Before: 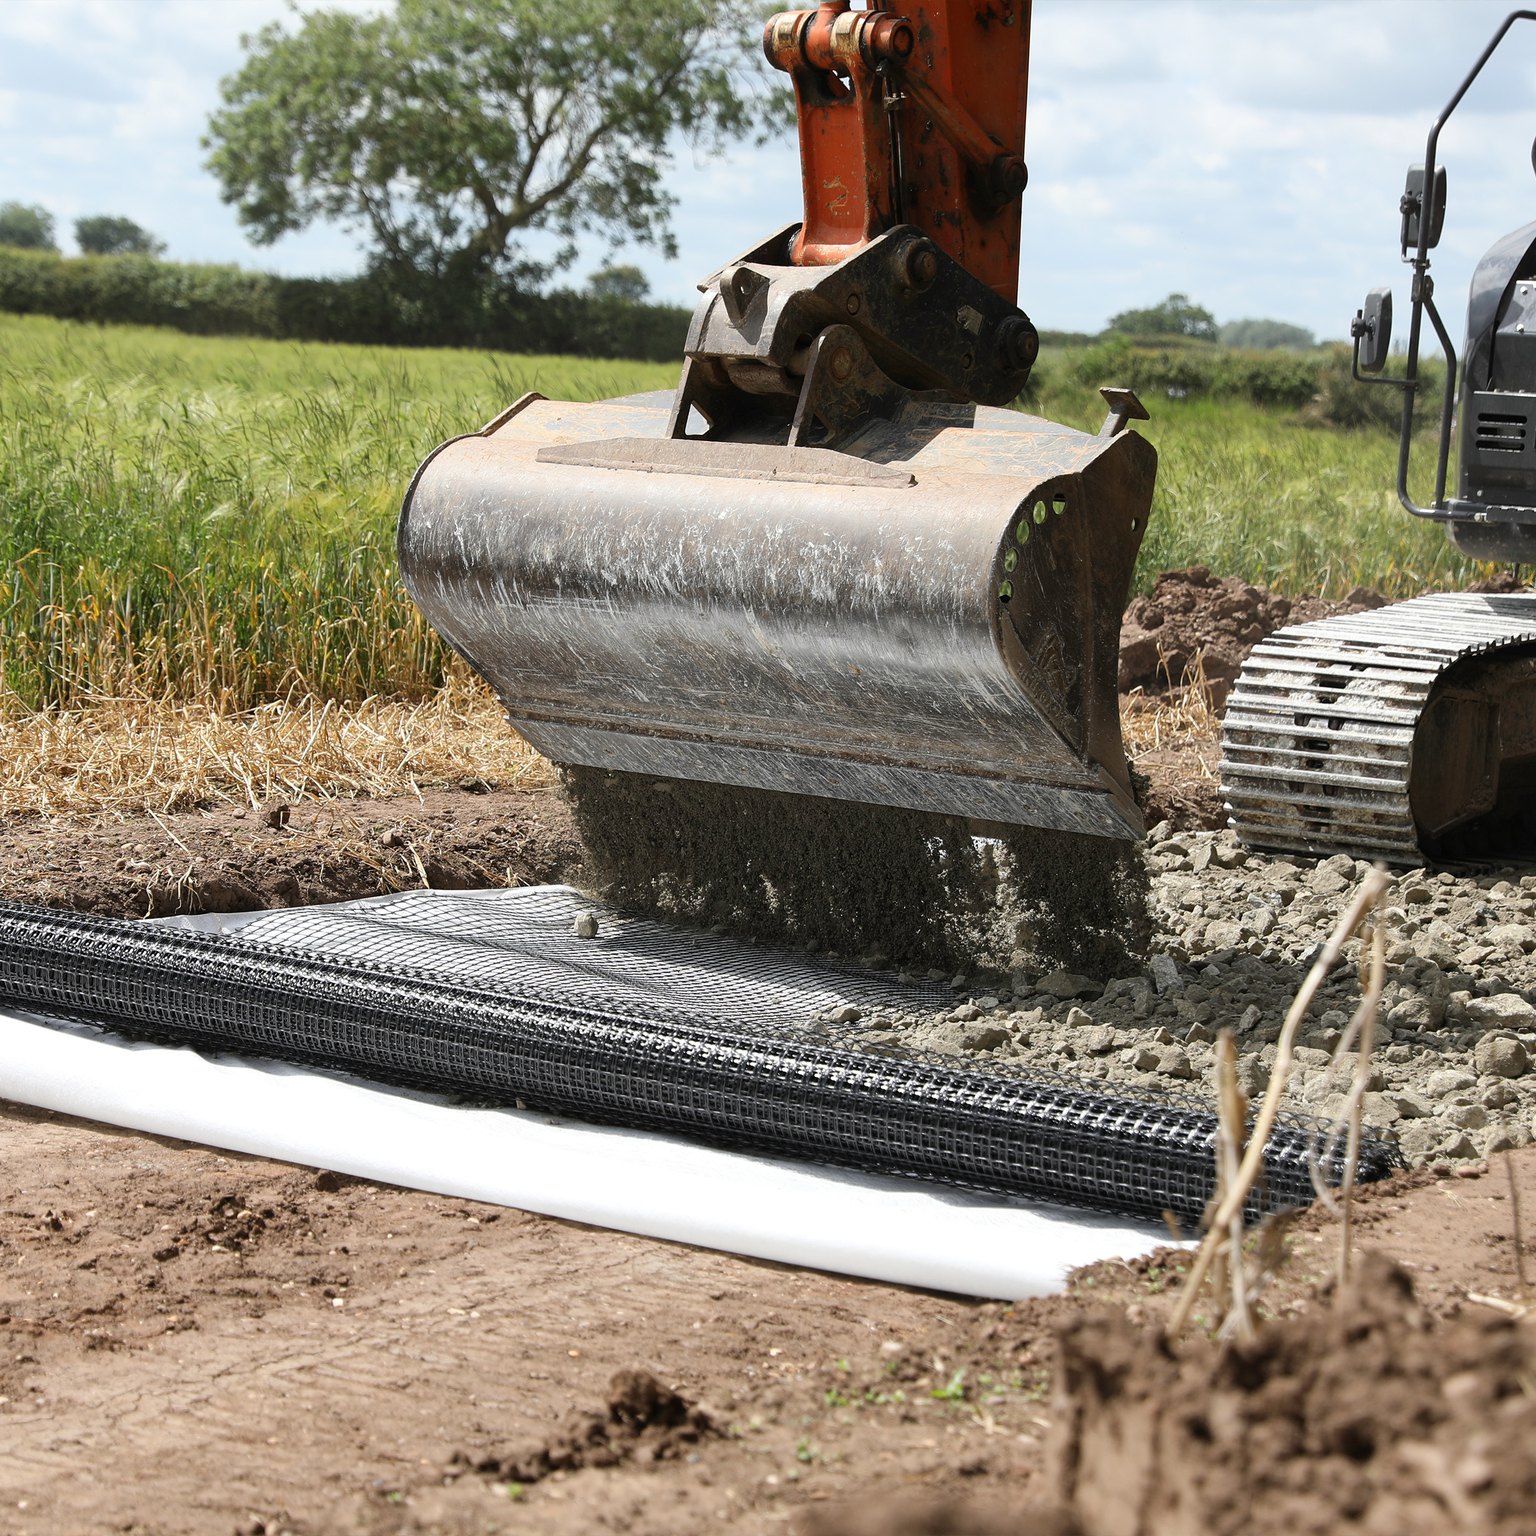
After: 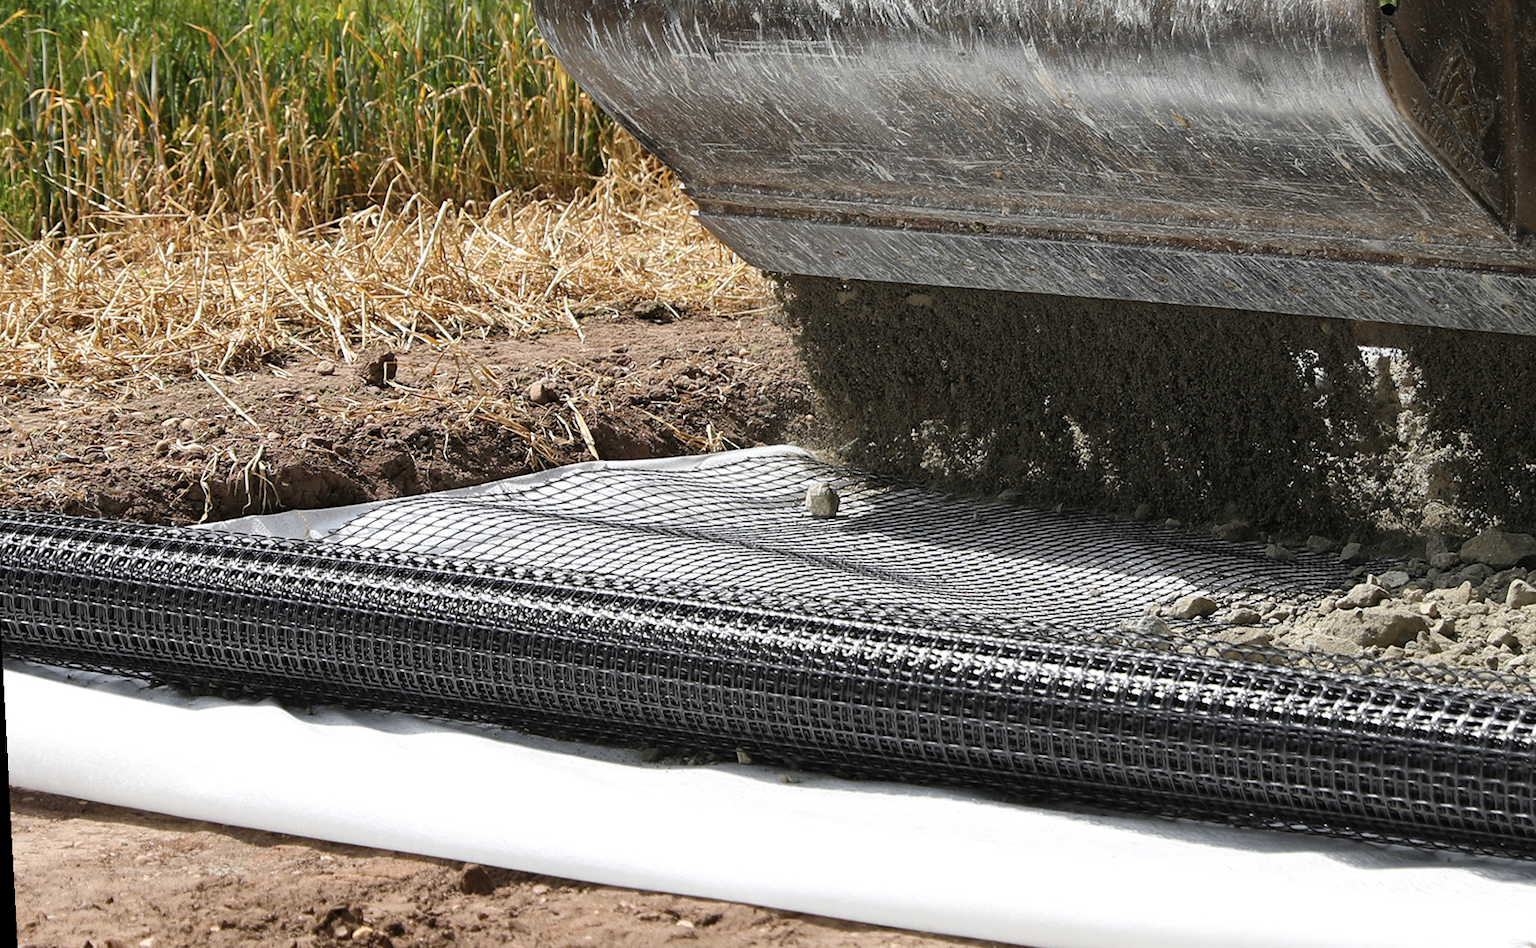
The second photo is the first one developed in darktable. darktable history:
rotate and perspective: rotation -3°, crop left 0.031, crop right 0.968, crop top 0.07, crop bottom 0.93
crop: top 36.498%, right 27.964%, bottom 14.995%
